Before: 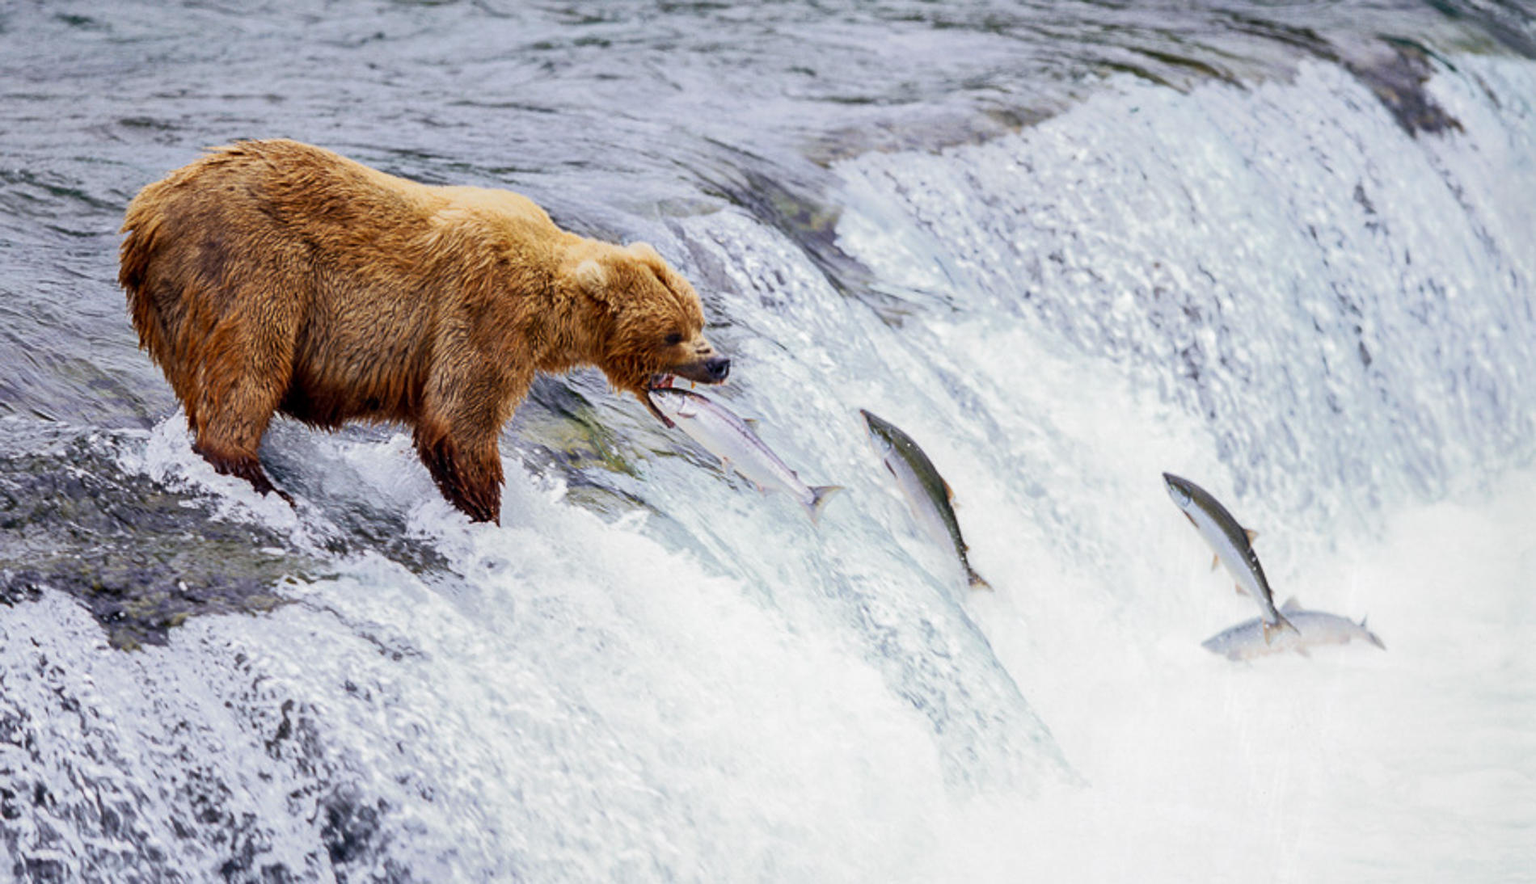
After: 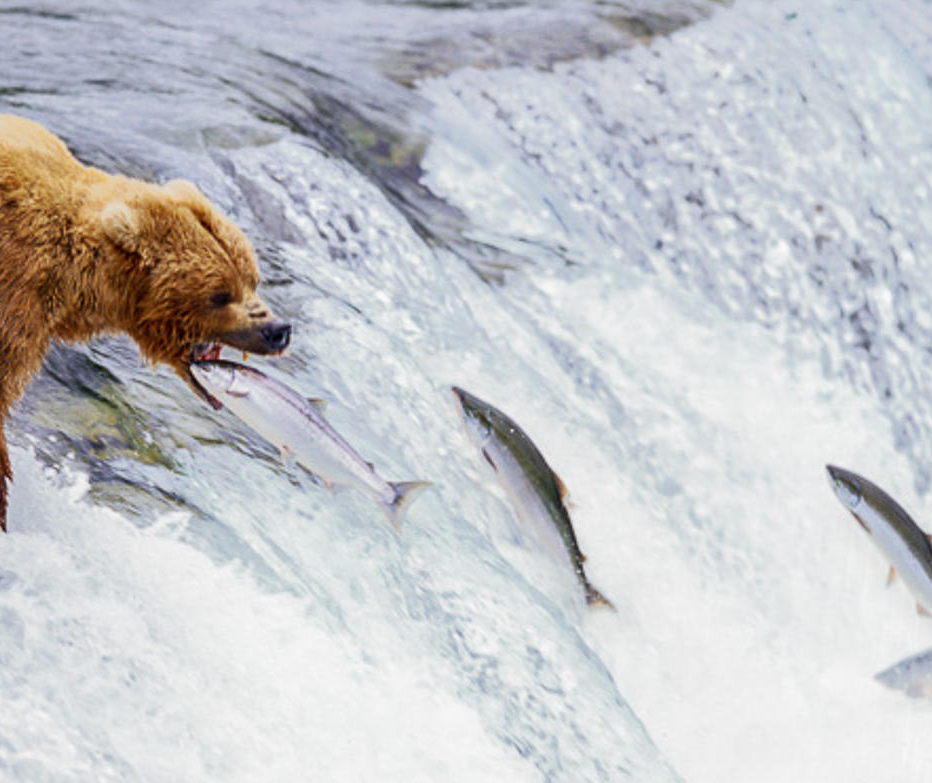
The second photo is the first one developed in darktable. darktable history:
crop: left 32.225%, top 10.977%, right 18.682%, bottom 17.412%
color correction: highlights b* -0.017
